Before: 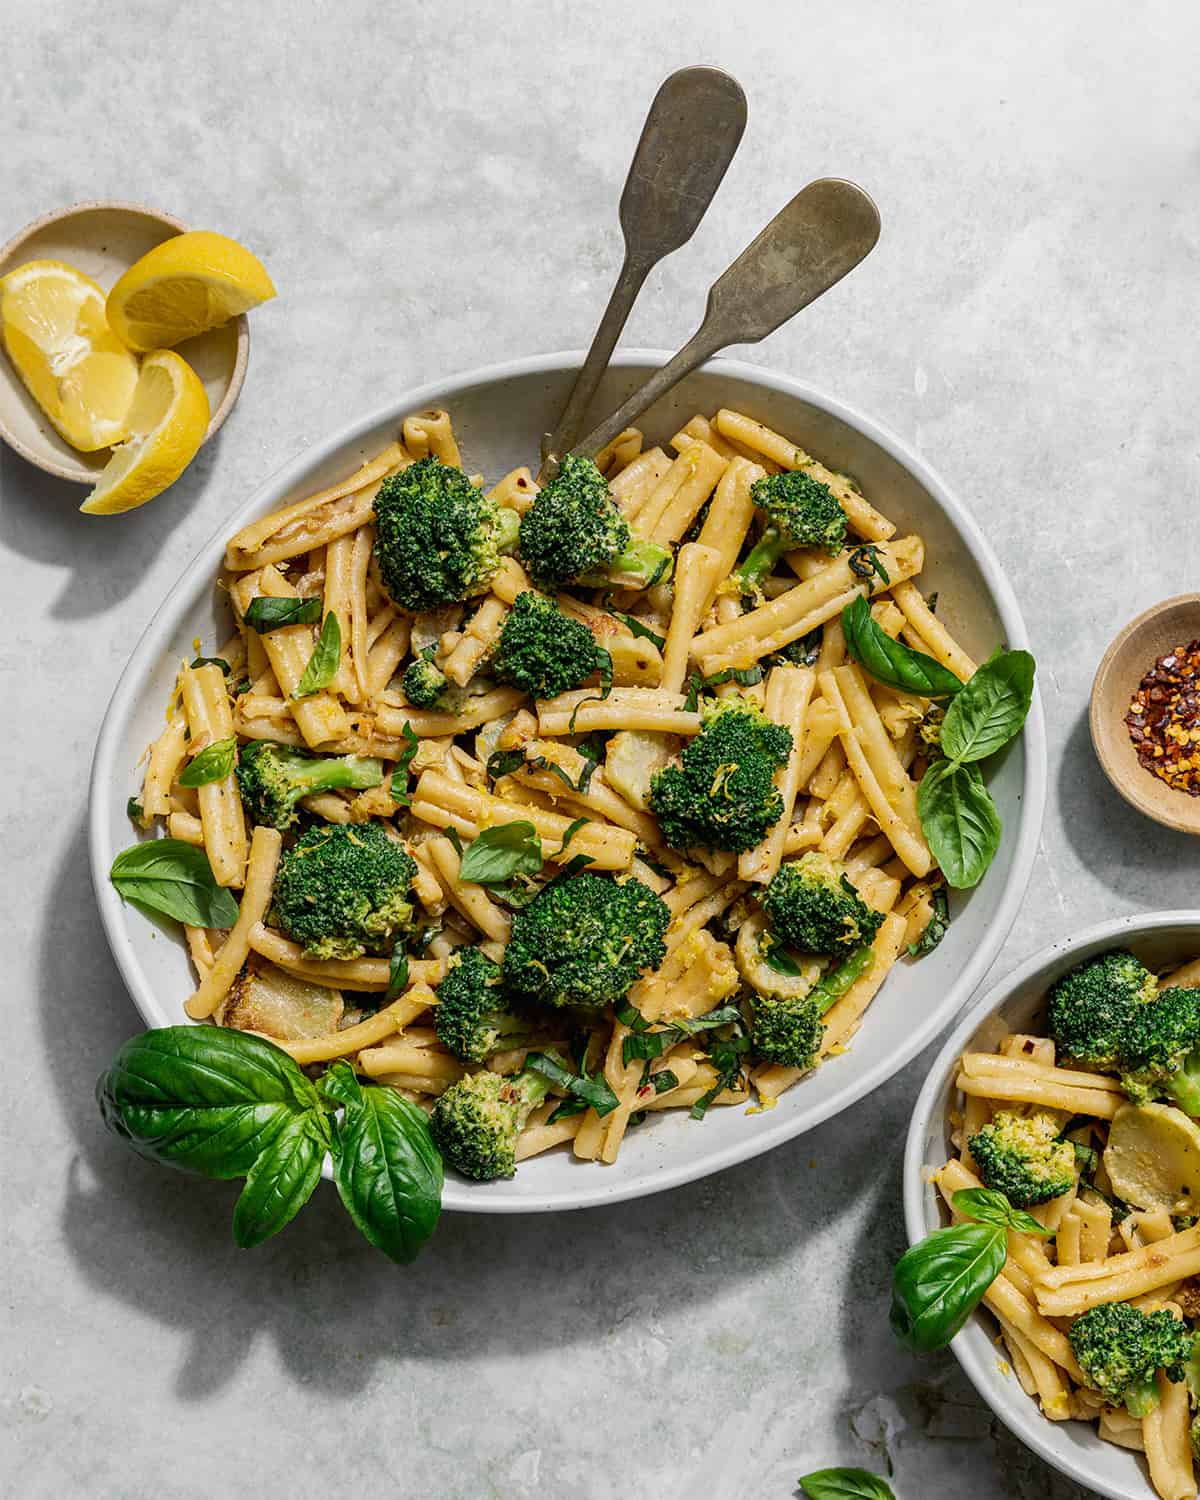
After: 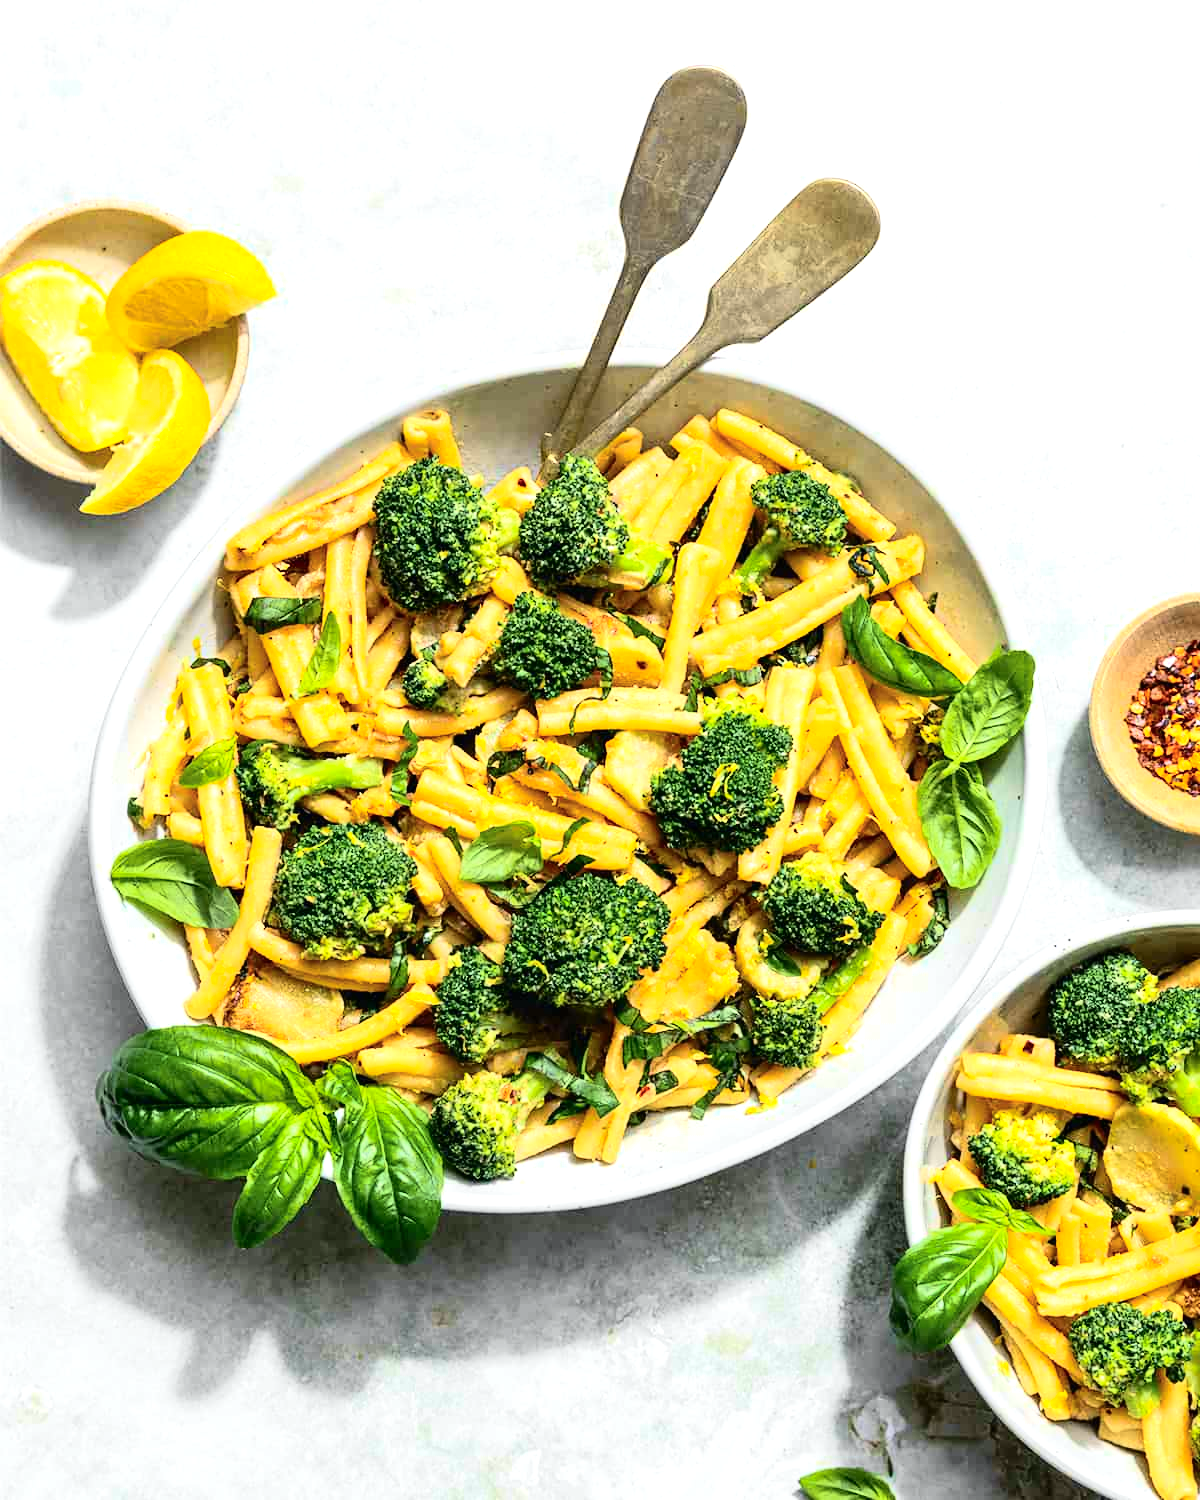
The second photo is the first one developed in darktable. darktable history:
contrast brightness saturation: brightness 0.15
exposure: exposure 0.55 EV, compensate highlight preservation false
color balance rgb: linear chroma grading › global chroma 0.78%, perceptual saturation grading › global saturation 0.521%, perceptual brilliance grading › global brilliance 15.443%, perceptual brilliance grading › shadows -35.332%
tone curve: curves: ch0 [(0, 0) (0.042, 0.023) (0.157, 0.114) (0.302, 0.308) (0.44, 0.507) (0.607, 0.705) (0.824, 0.882) (1, 0.965)]; ch1 [(0, 0) (0.339, 0.334) (0.445, 0.419) (0.476, 0.454) (0.503, 0.501) (0.517, 0.513) (0.551, 0.567) (0.622, 0.662) (0.706, 0.741) (1, 1)]; ch2 [(0, 0) (0.327, 0.318) (0.417, 0.426) (0.46, 0.453) (0.502, 0.5) (0.514, 0.524) (0.547, 0.572) (0.615, 0.656) (0.717, 0.778) (1, 1)], color space Lab, independent channels, preserve colors none
